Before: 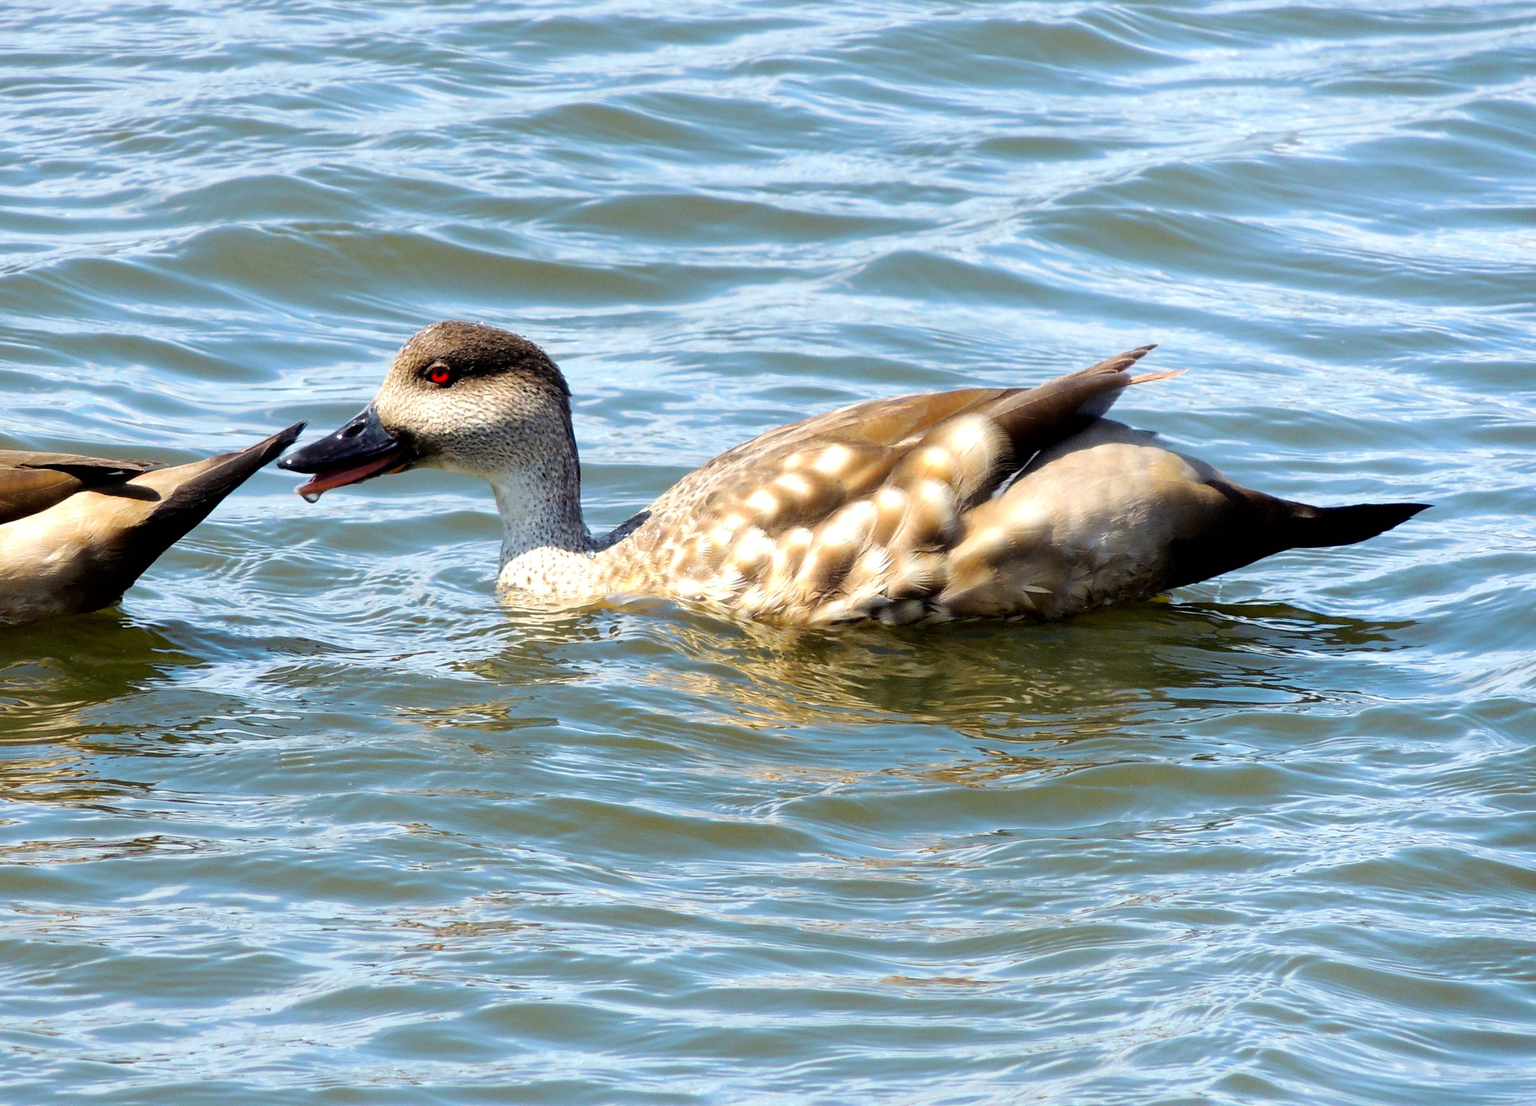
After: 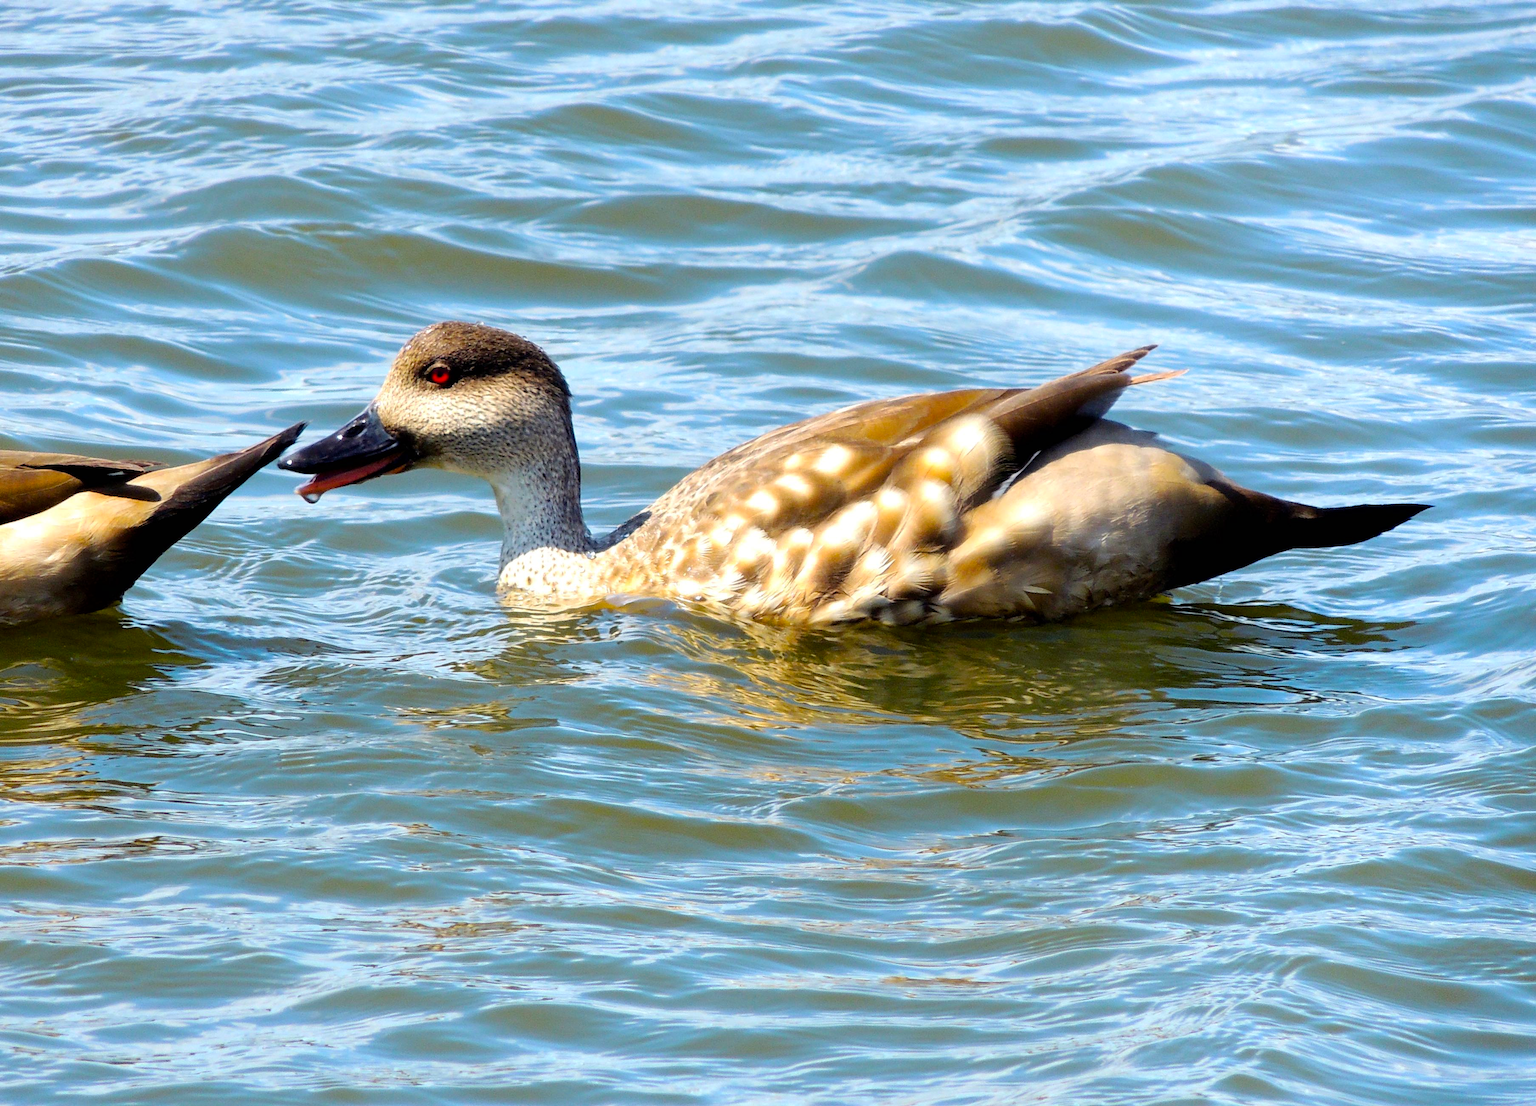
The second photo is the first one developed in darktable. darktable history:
color balance rgb: perceptual saturation grading › global saturation 29.913%, global vibrance 5.633%
